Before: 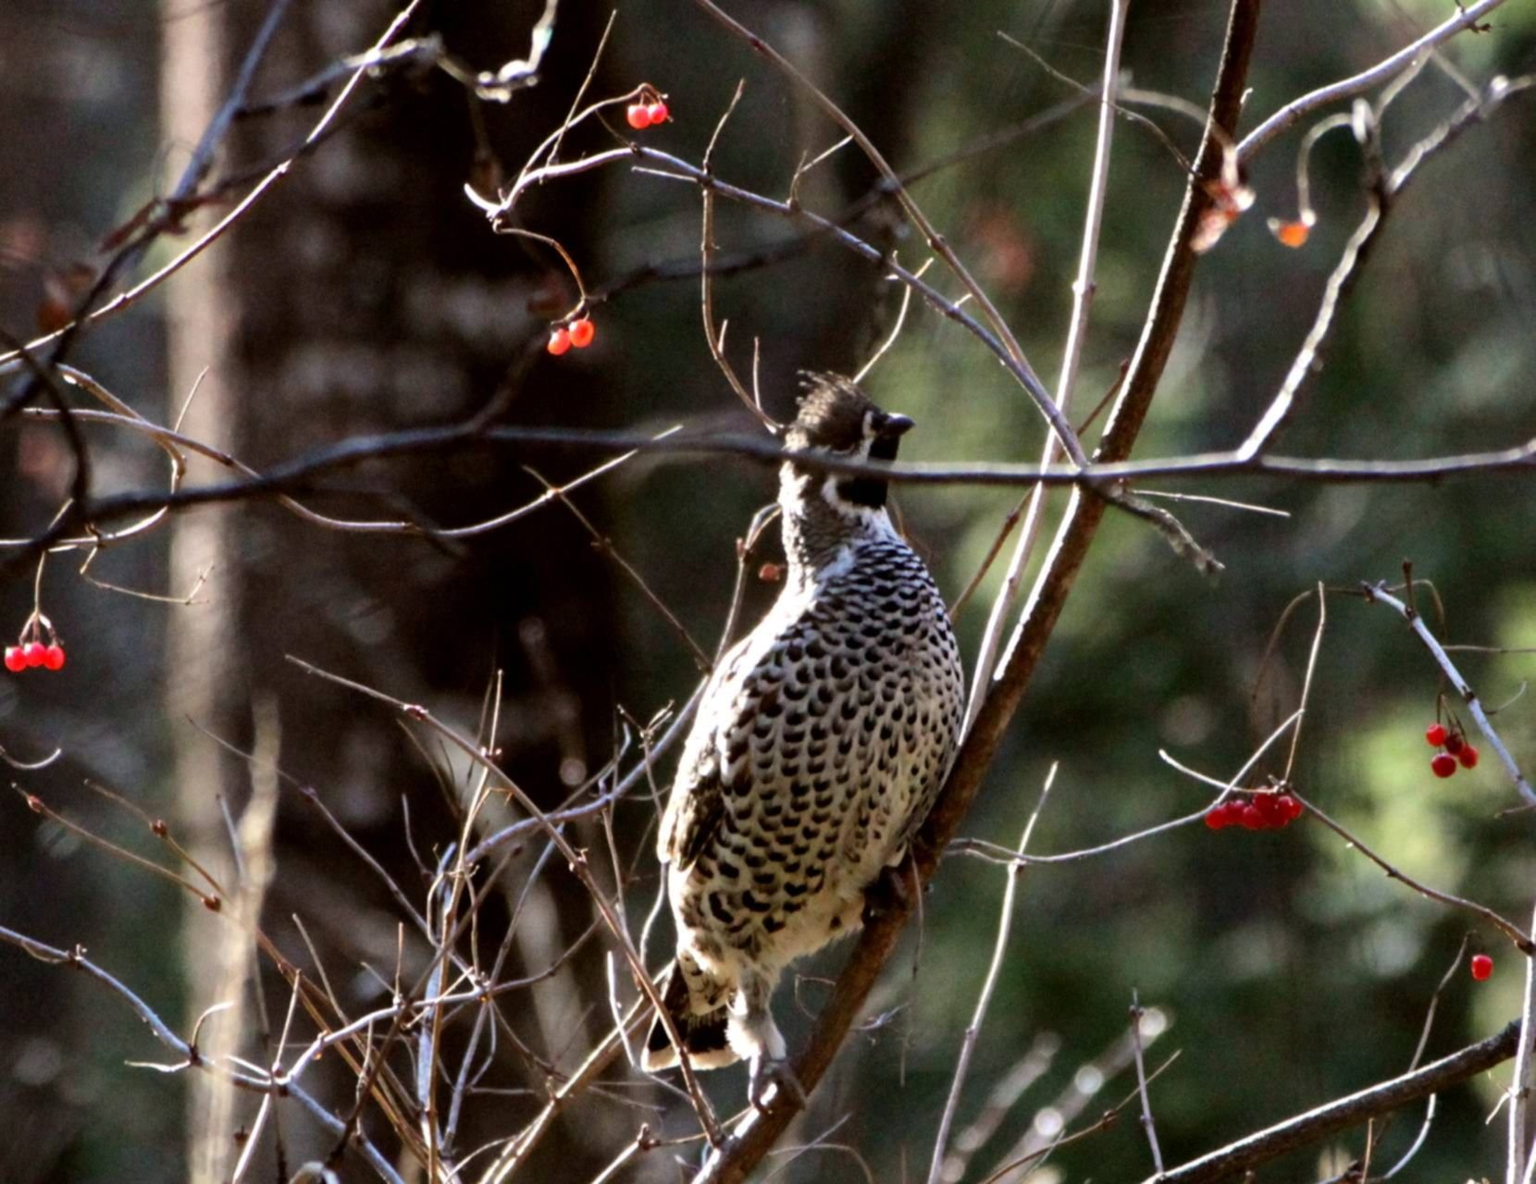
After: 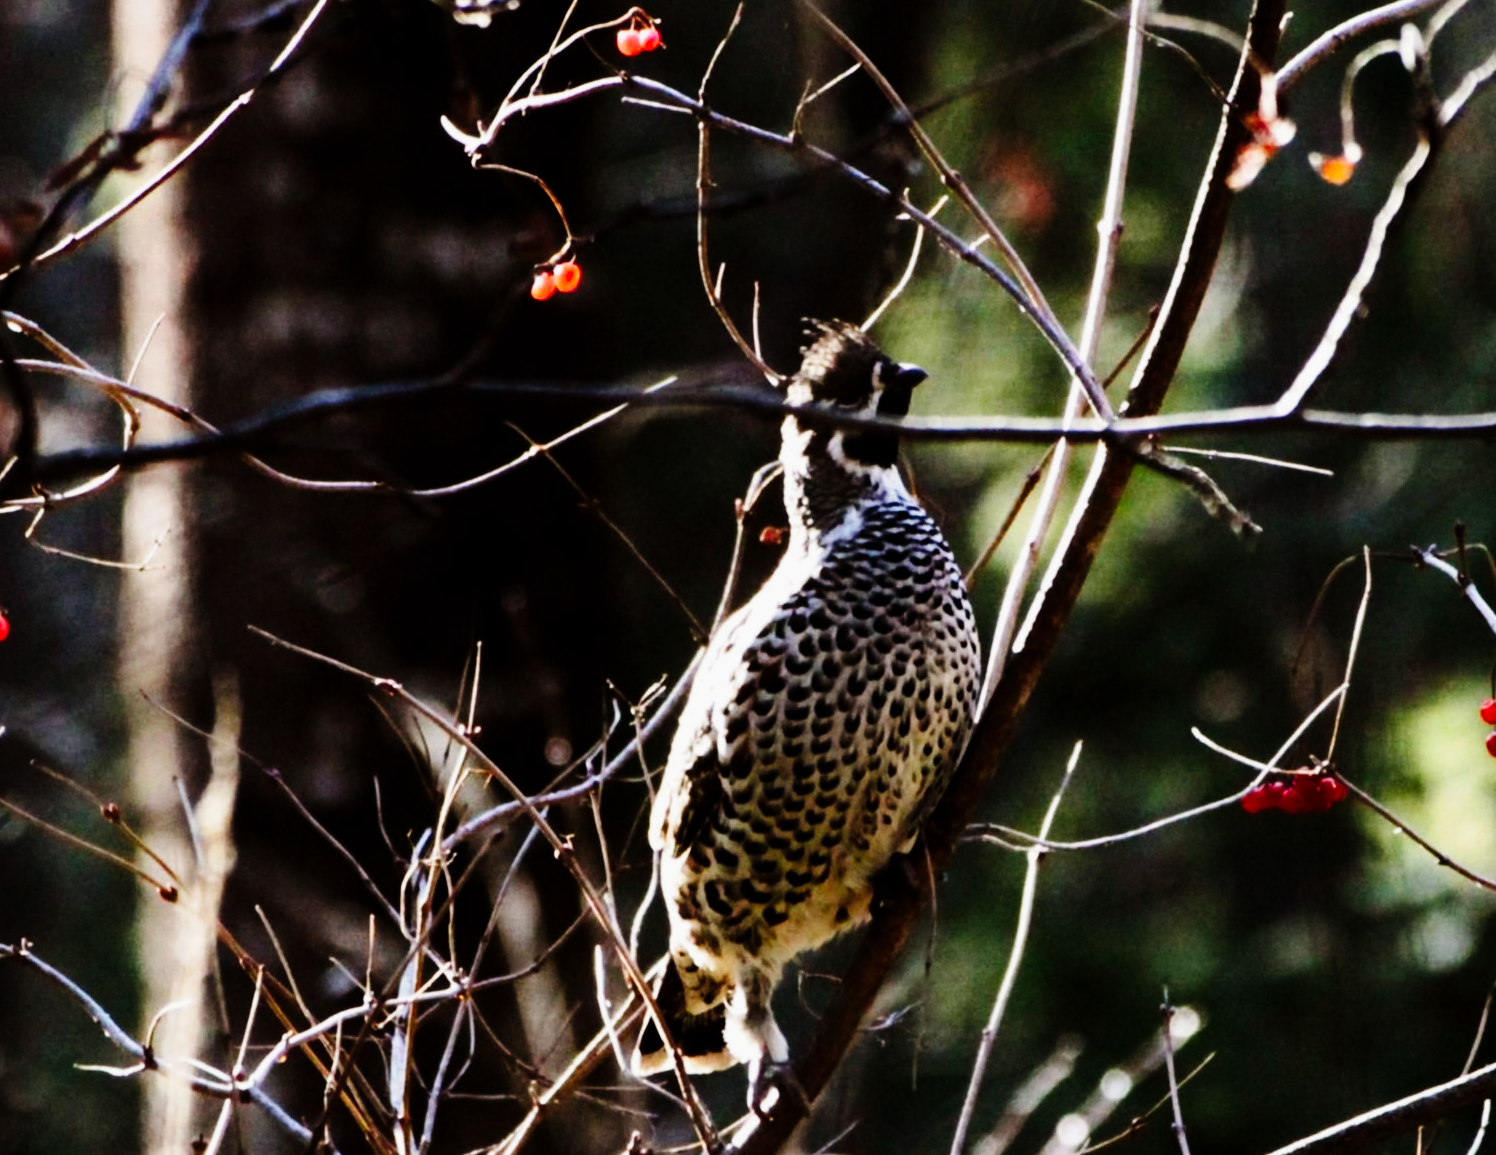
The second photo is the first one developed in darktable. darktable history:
tone curve: curves: ch0 [(0, 0) (0.003, 0.001) (0.011, 0.004) (0.025, 0.009) (0.044, 0.016) (0.069, 0.025) (0.1, 0.036) (0.136, 0.059) (0.177, 0.103) (0.224, 0.175) (0.277, 0.274) (0.335, 0.395) (0.399, 0.52) (0.468, 0.635) (0.543, 0.733) (0.623, 0.817) (0.709, 0.888) (0.801, 0.93) (0.898, 0.964) (1, 1)], preserve colors none
exposure: exposure -0.565 EV, compensate highlight preservation false
tone equalizer: -8 EV -0.44 EV, -7 EV -0.408 EV, -6 EV -0.347 EV, -5 EV -0.242 EV, -3 EV 0.227 EV, -2 EV 0.333 EV, -1 EV 0.38 EV, +0 EV 0.415 EV, edges refinement/feathering 500, mask exposure compensation -1.57 EV, preserve details guided filter
crop: left 3.702%, top 6.514%, right 6.163%, bottom 3.246%
